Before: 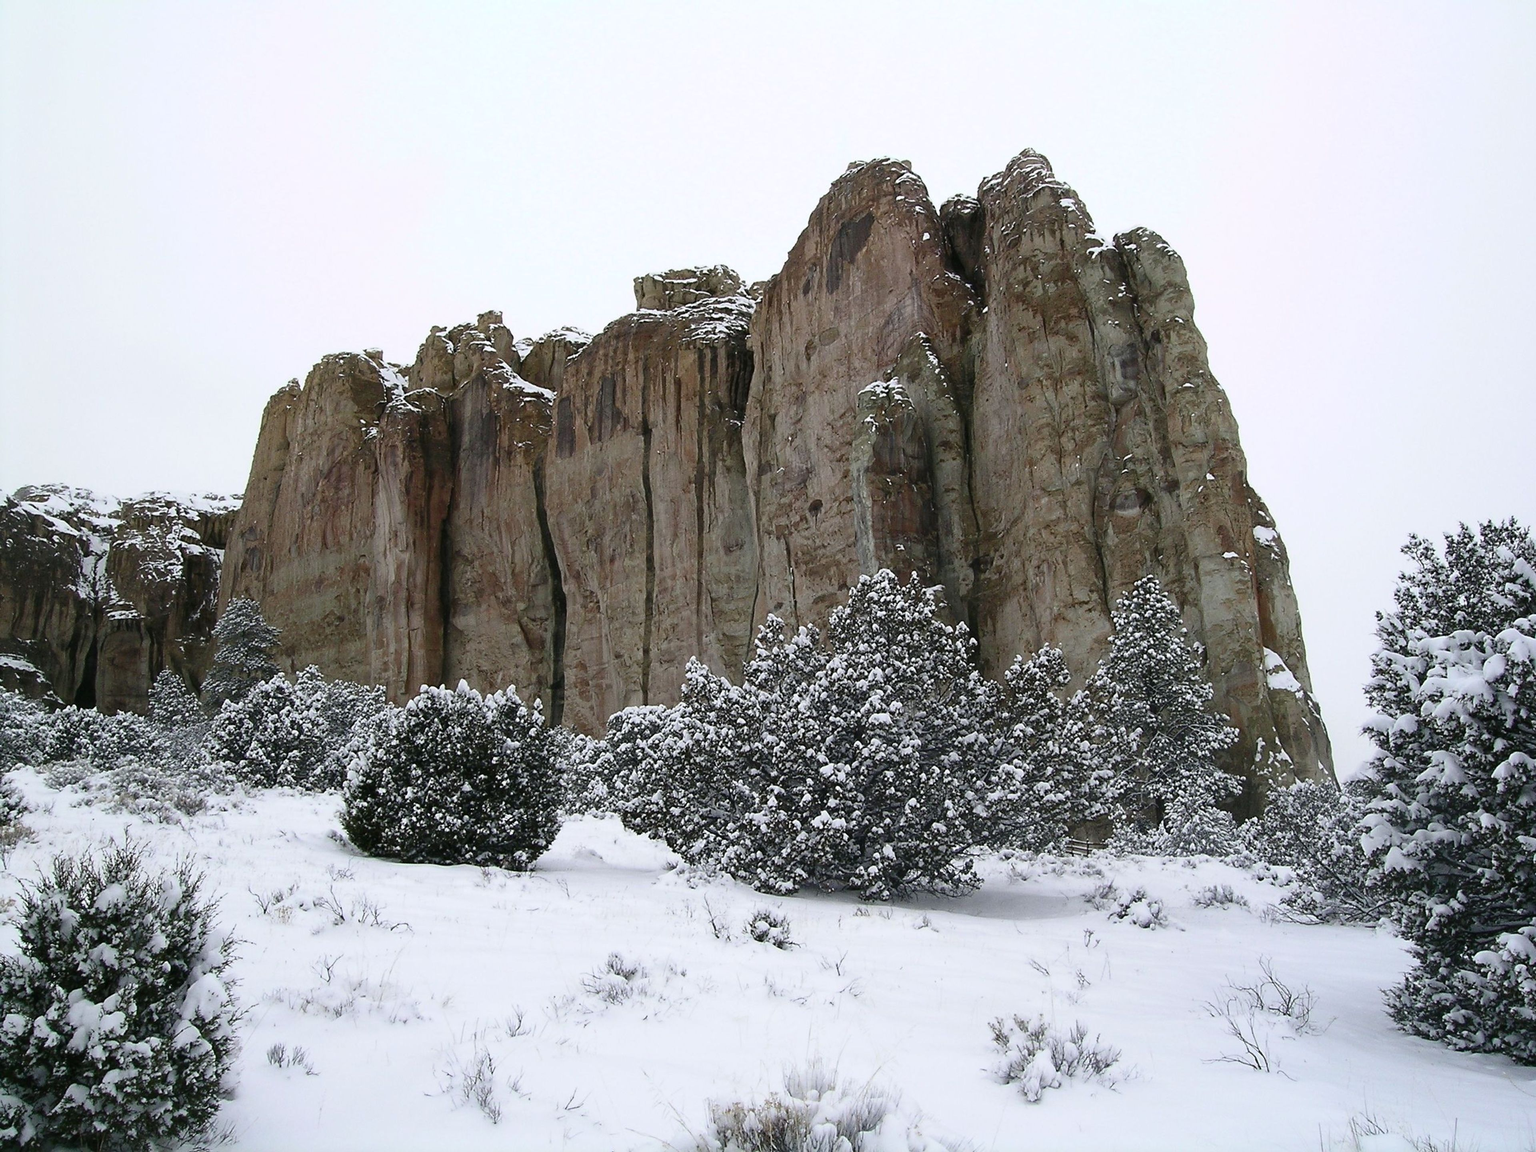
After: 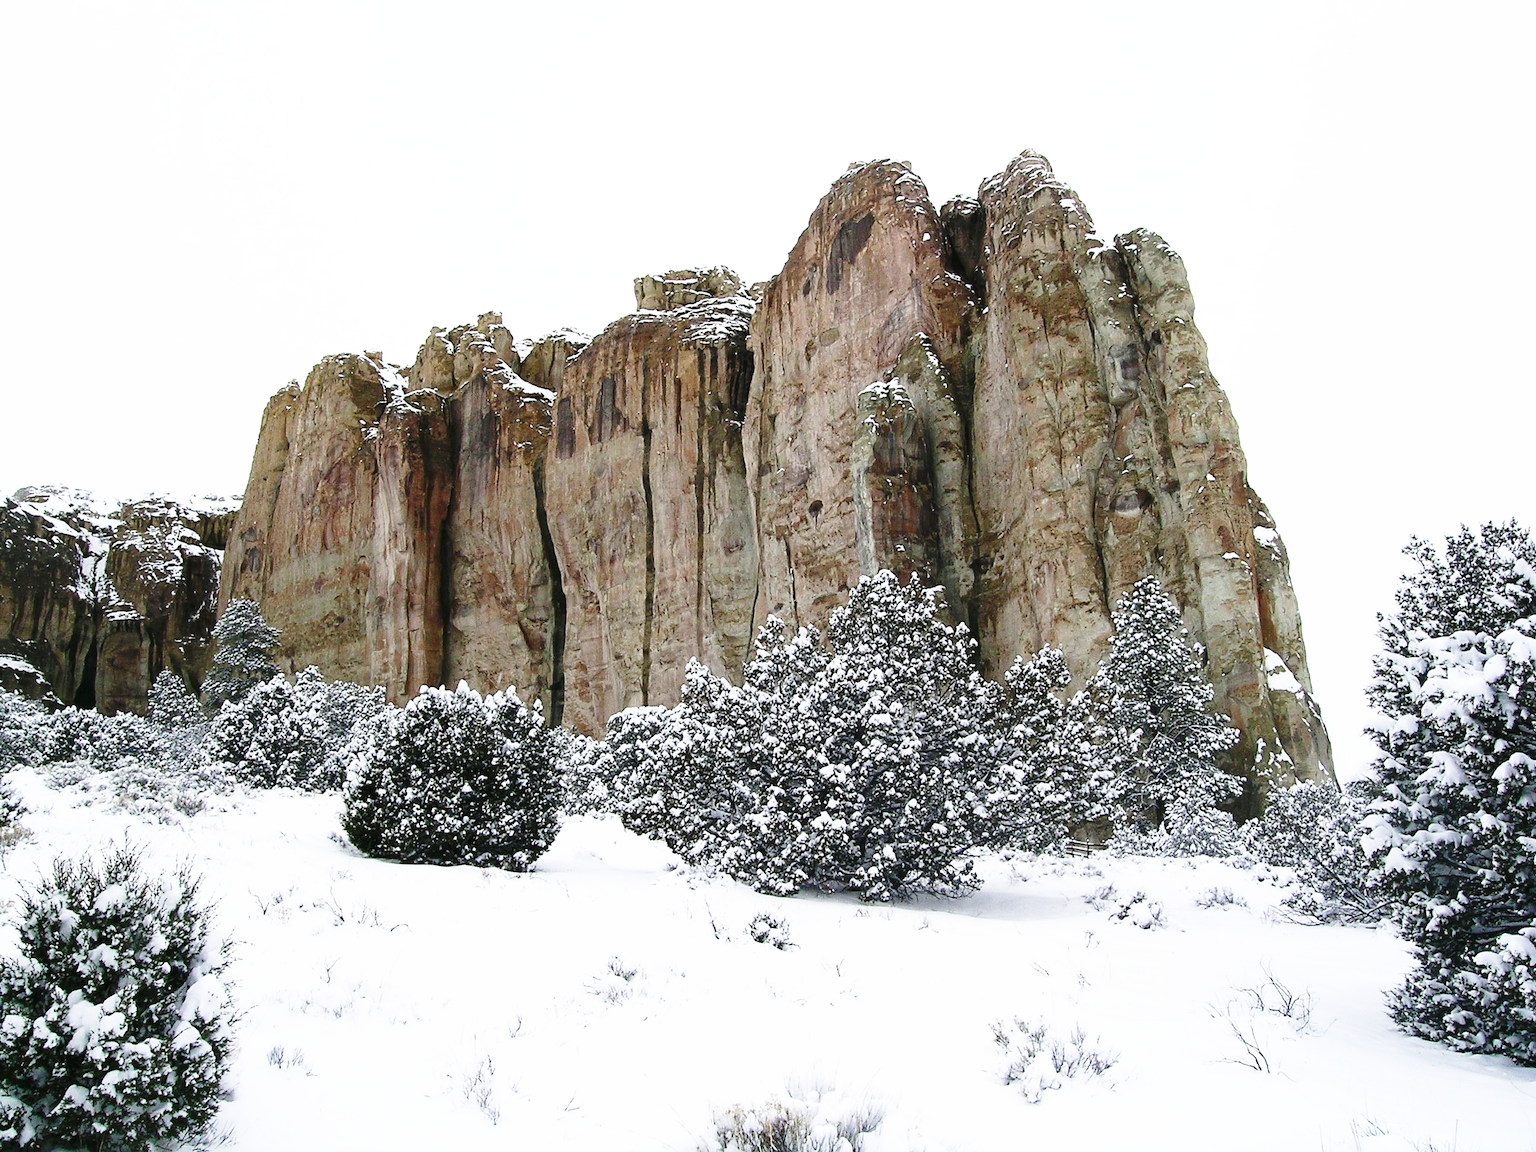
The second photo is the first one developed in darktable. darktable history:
base curve: curves: ch0 [(0, 0) (0.026, 0.03) (0.109, 0.232) (0.351, 0.748) (0.669, 0.968) (1, 1)], preserve colors none
crop: left 0.078%
